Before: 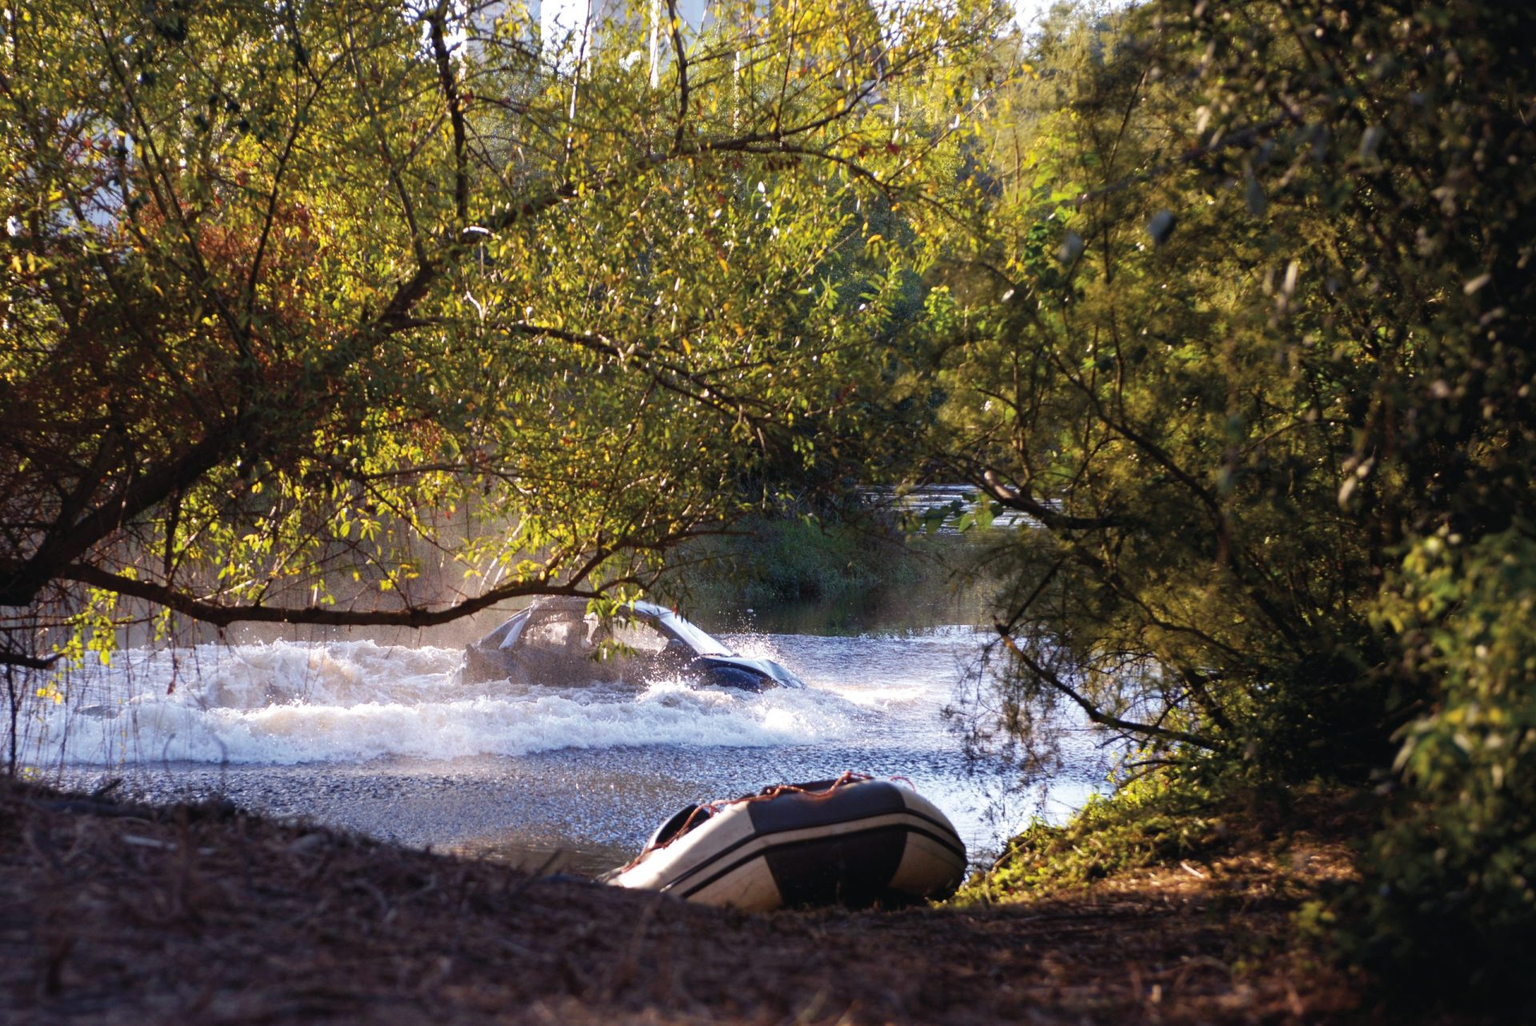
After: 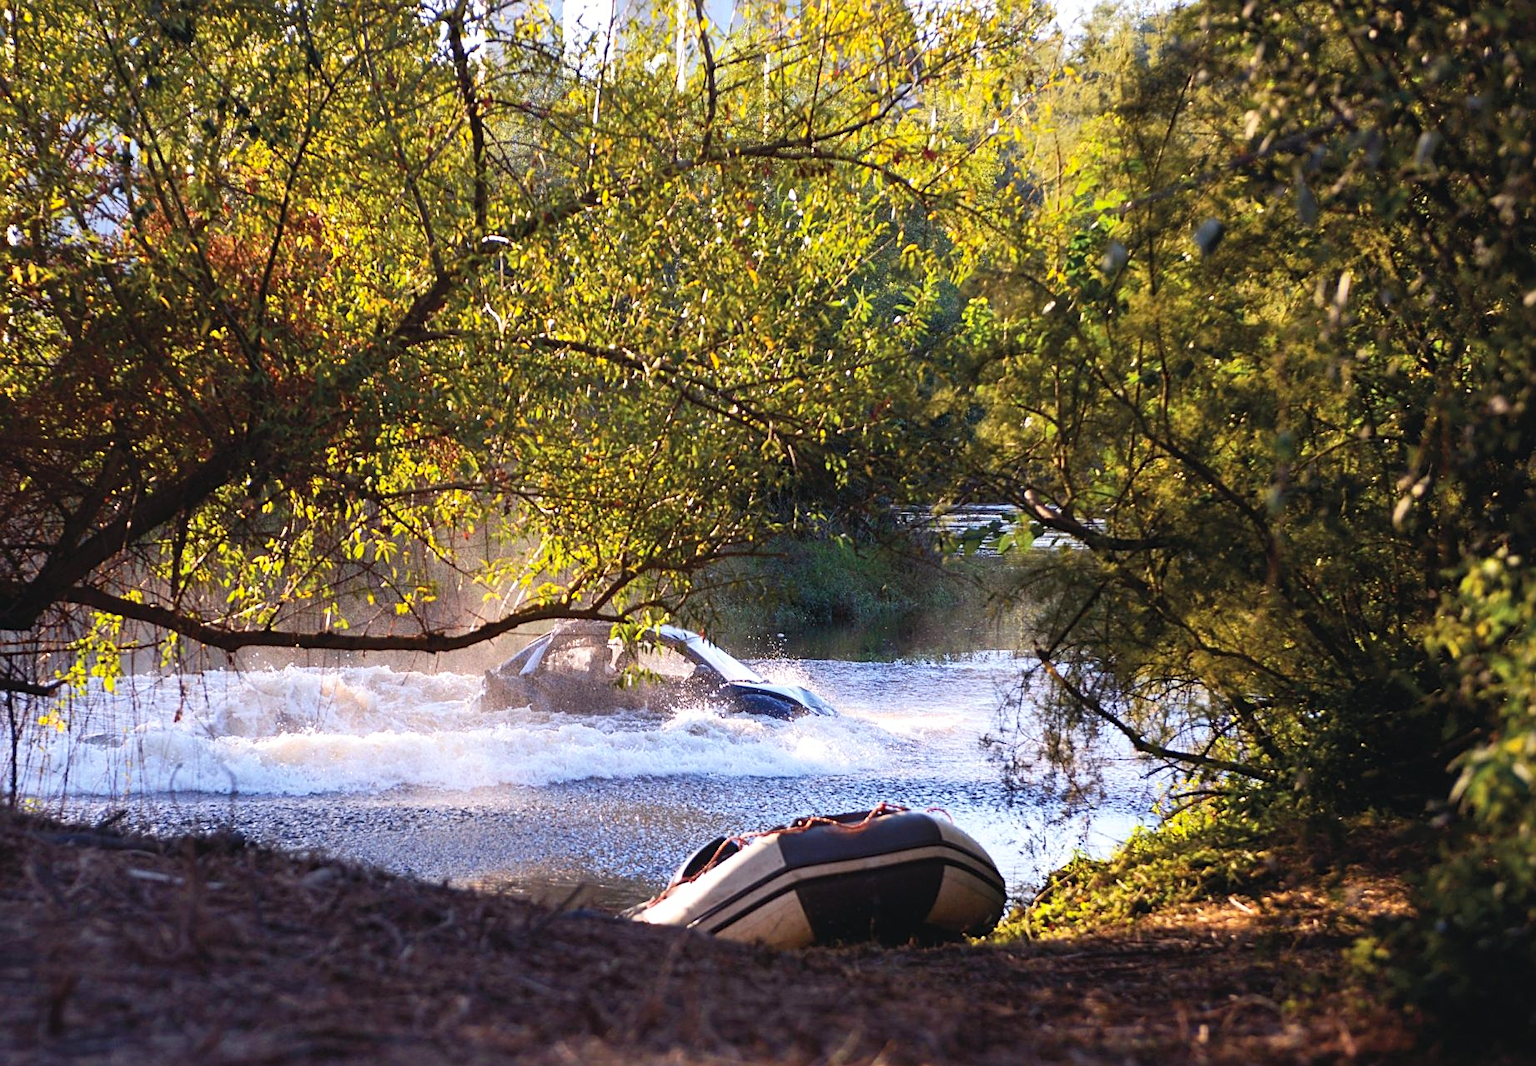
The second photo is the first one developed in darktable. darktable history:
sharpen: on, module defaults
shadows and highlights: radius 125.43, shadows 21.1, highlights -21.52, low approximation 0.01
crop: right 3.897%, bottom 0.023%
contrast brightness saturation: contrast 0.204, brightness 0.155, saturation 0.229
